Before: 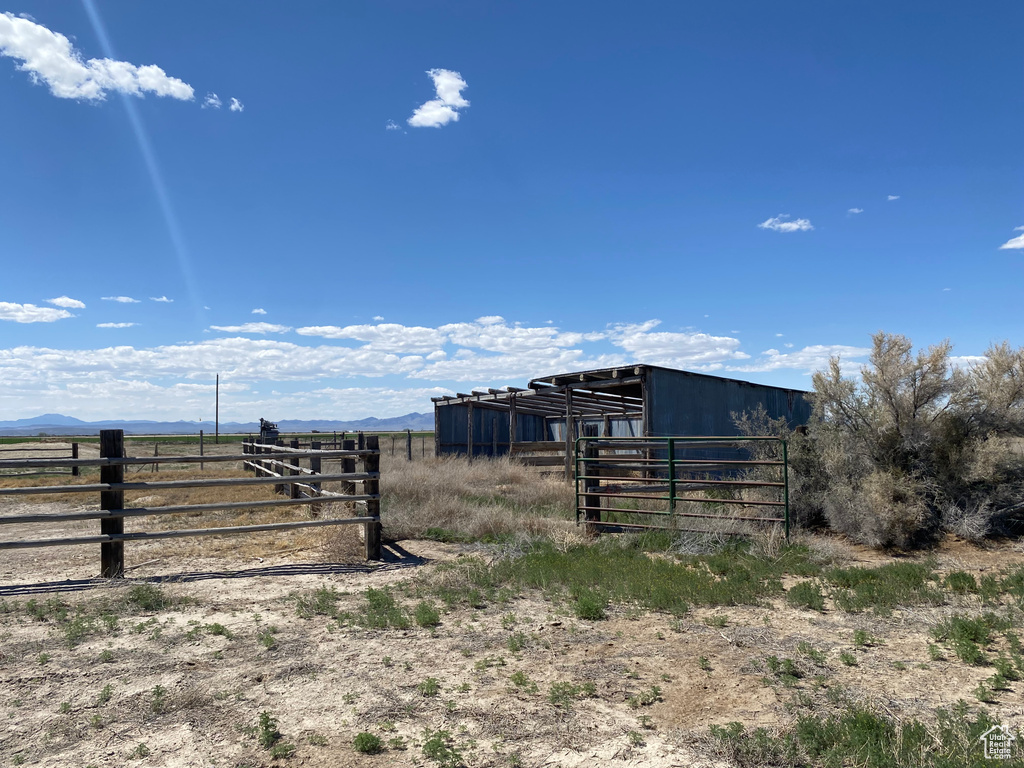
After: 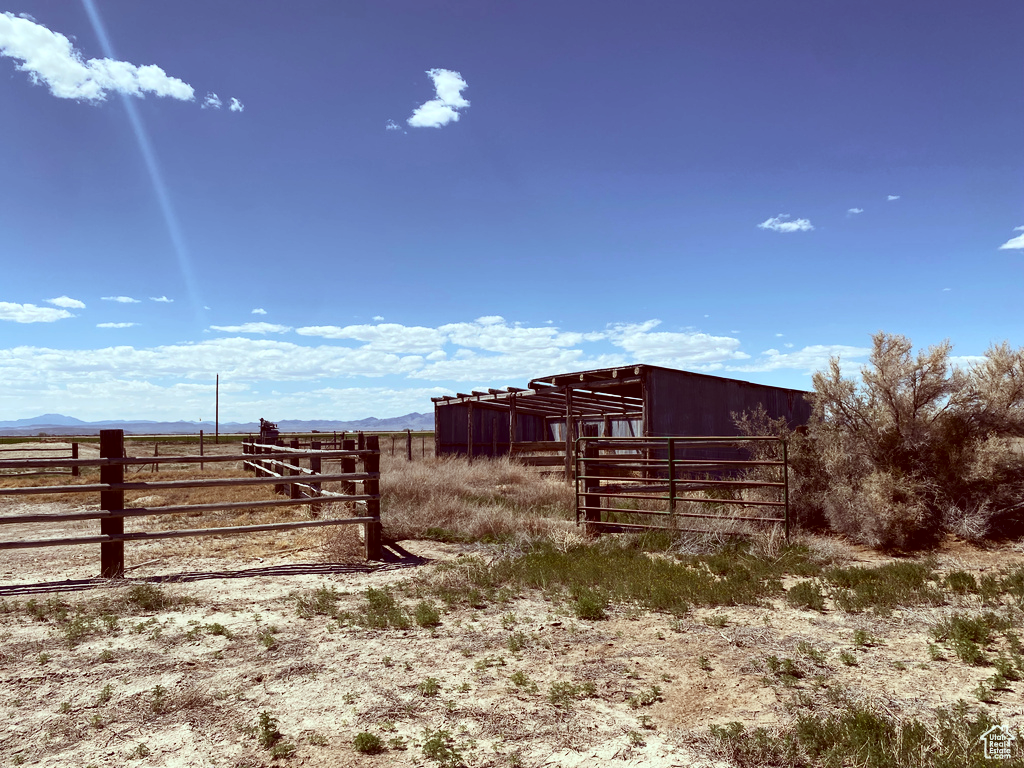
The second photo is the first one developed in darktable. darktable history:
contrast brightness saturation: contrast 0.22
color correction: highlights a* -7.23, highlights b* -0.161, shadows a* 20.08, shadows b* 11.73
